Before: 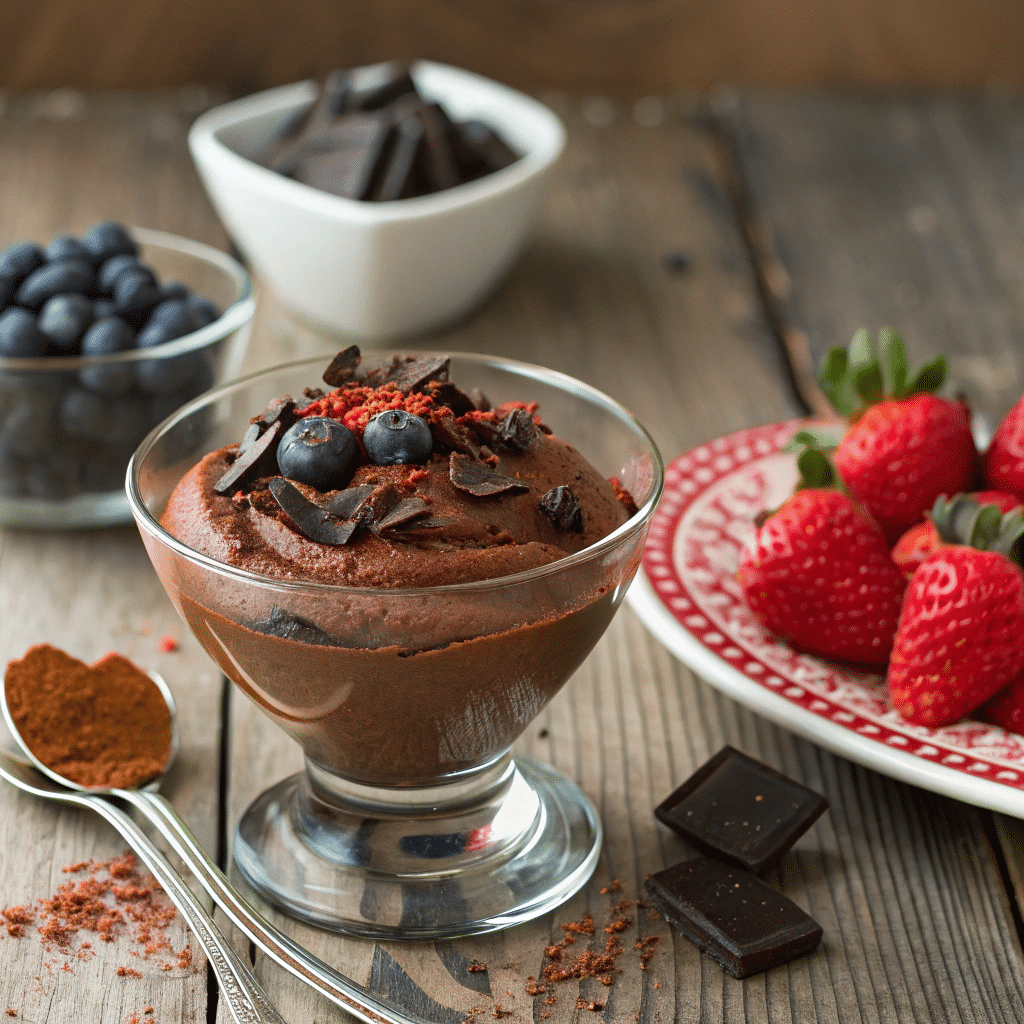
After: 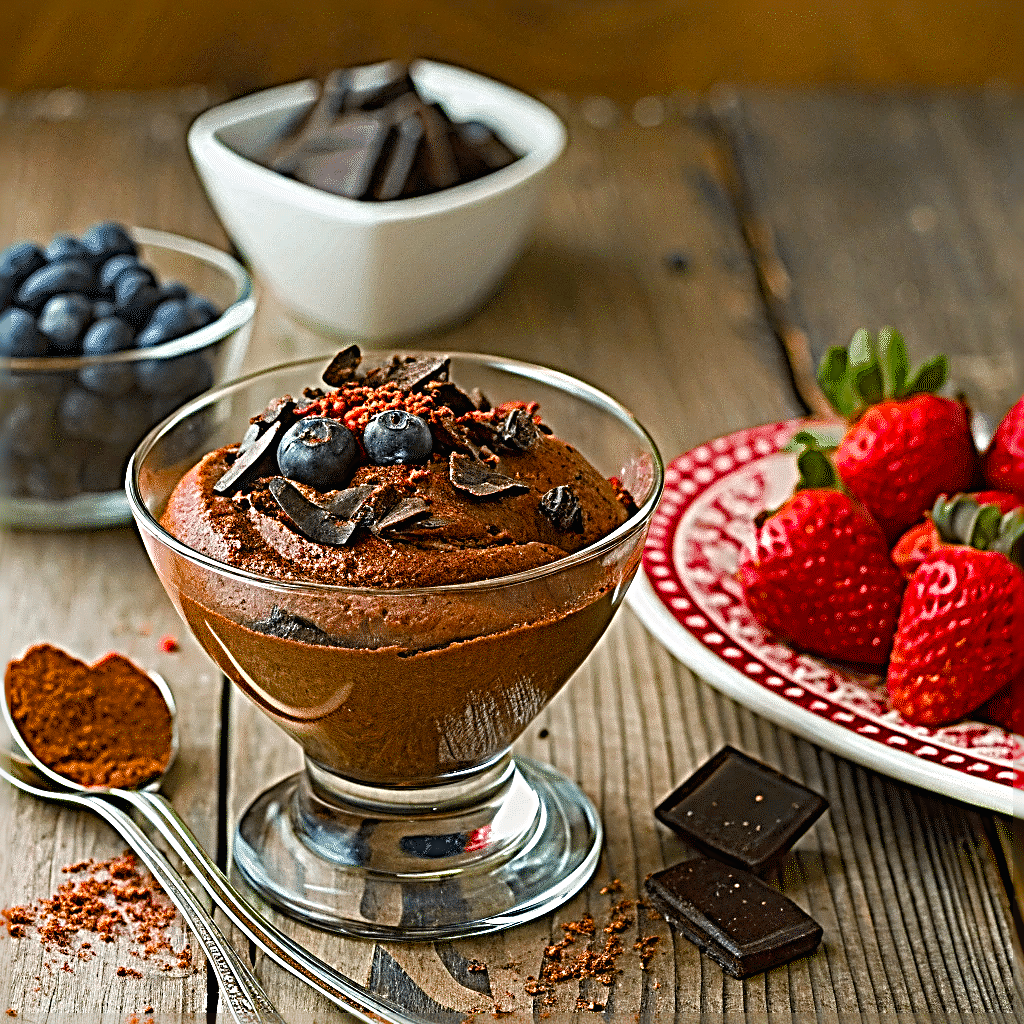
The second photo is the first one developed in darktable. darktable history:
contrast brightness saturation: contrast -0.02, brightness -0.012, saturation 0.036
color balance rgb: linear chroma grading › global chroma 15.568%, perceptual saturation grading › global saturation 23.673%, perceptual saturation grading › highlights -23.701%, perceptual saturation grading › mid-tones 23.758%, perceptual saturation grading › shadows 38.839%, perceptual brilliance grading › global brilliance 2.696%, perceptual brilliance grading › highlights -2.451%, perceptual brilliance grading › shadows 2.503%
sharpen: radius 4.008, amount 1.983
